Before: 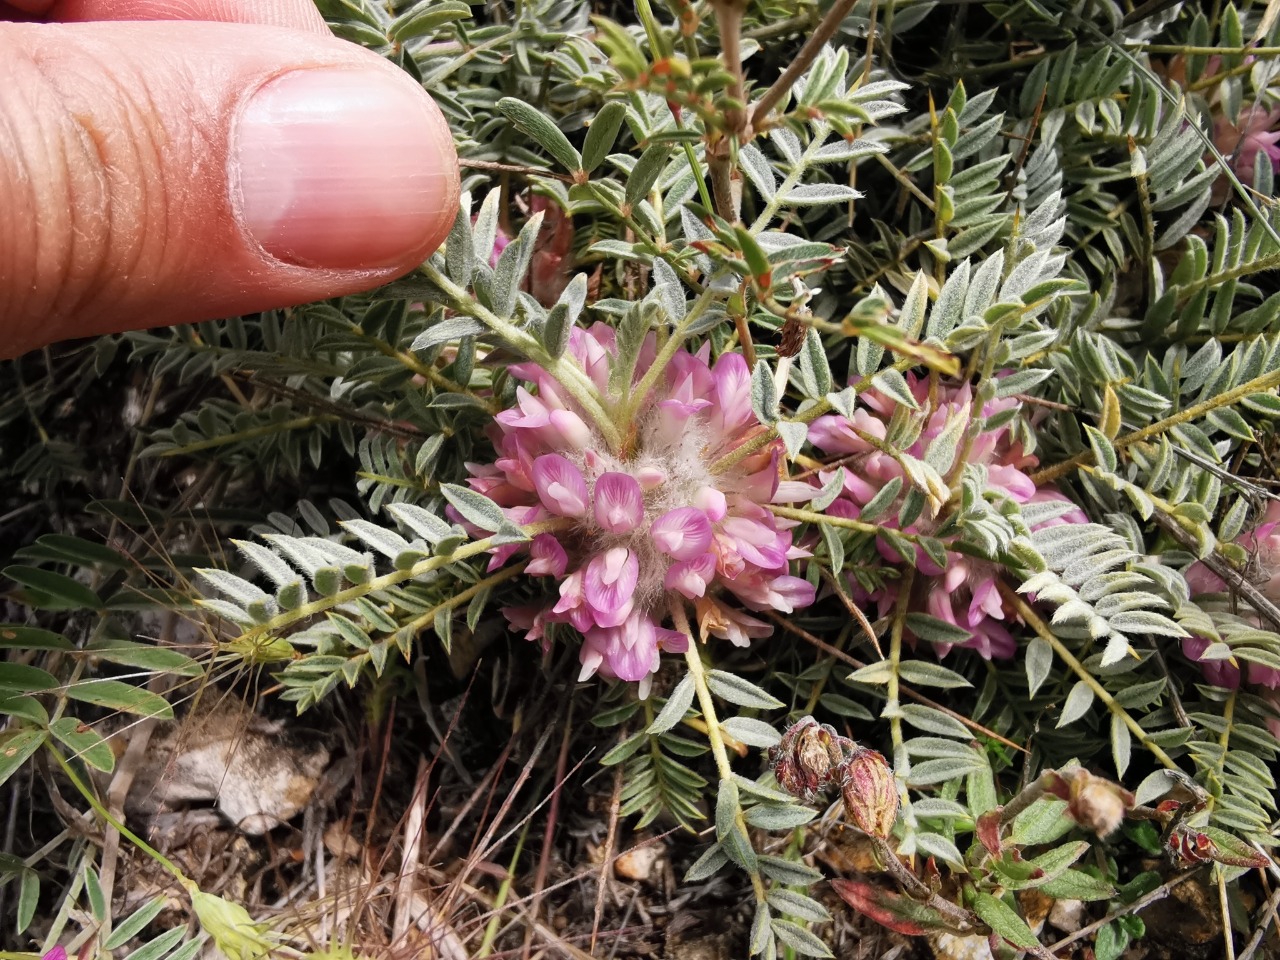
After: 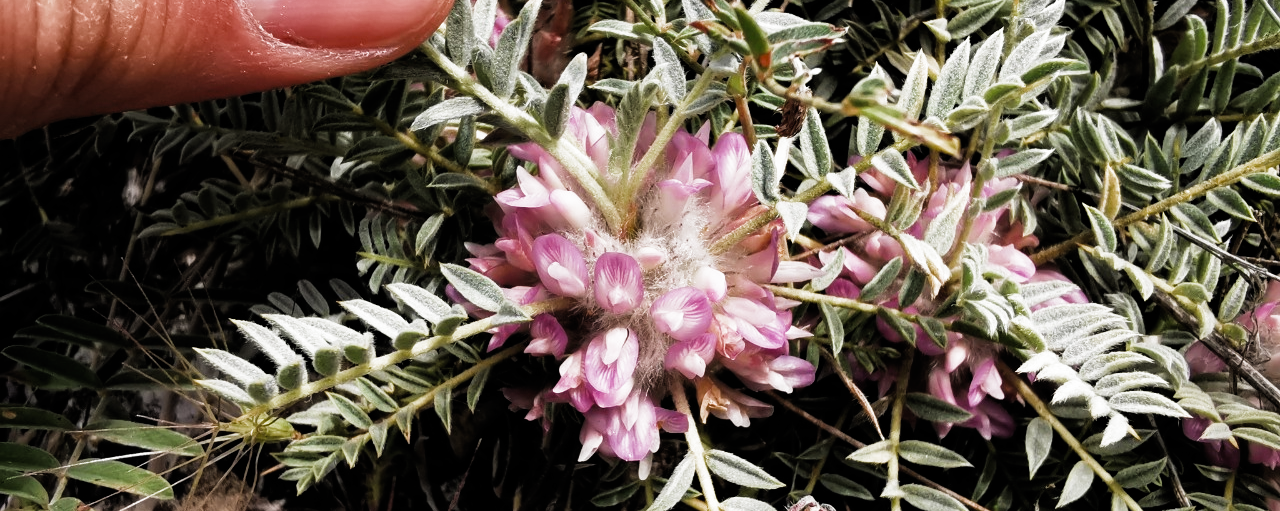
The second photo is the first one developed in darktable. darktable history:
crop and rotate: top 22.973%, bottom 23.735%
filmic rgb: black relative exposure -6.4 EV, white relative exposure 2.42 EV, target white luminance 99.902%, hardness 5.3, latitude 0.711%, contrast 1.423, highlights saturation mix 2.82%, color science v4 (2020), iterations of high-quality reconstruction 0
